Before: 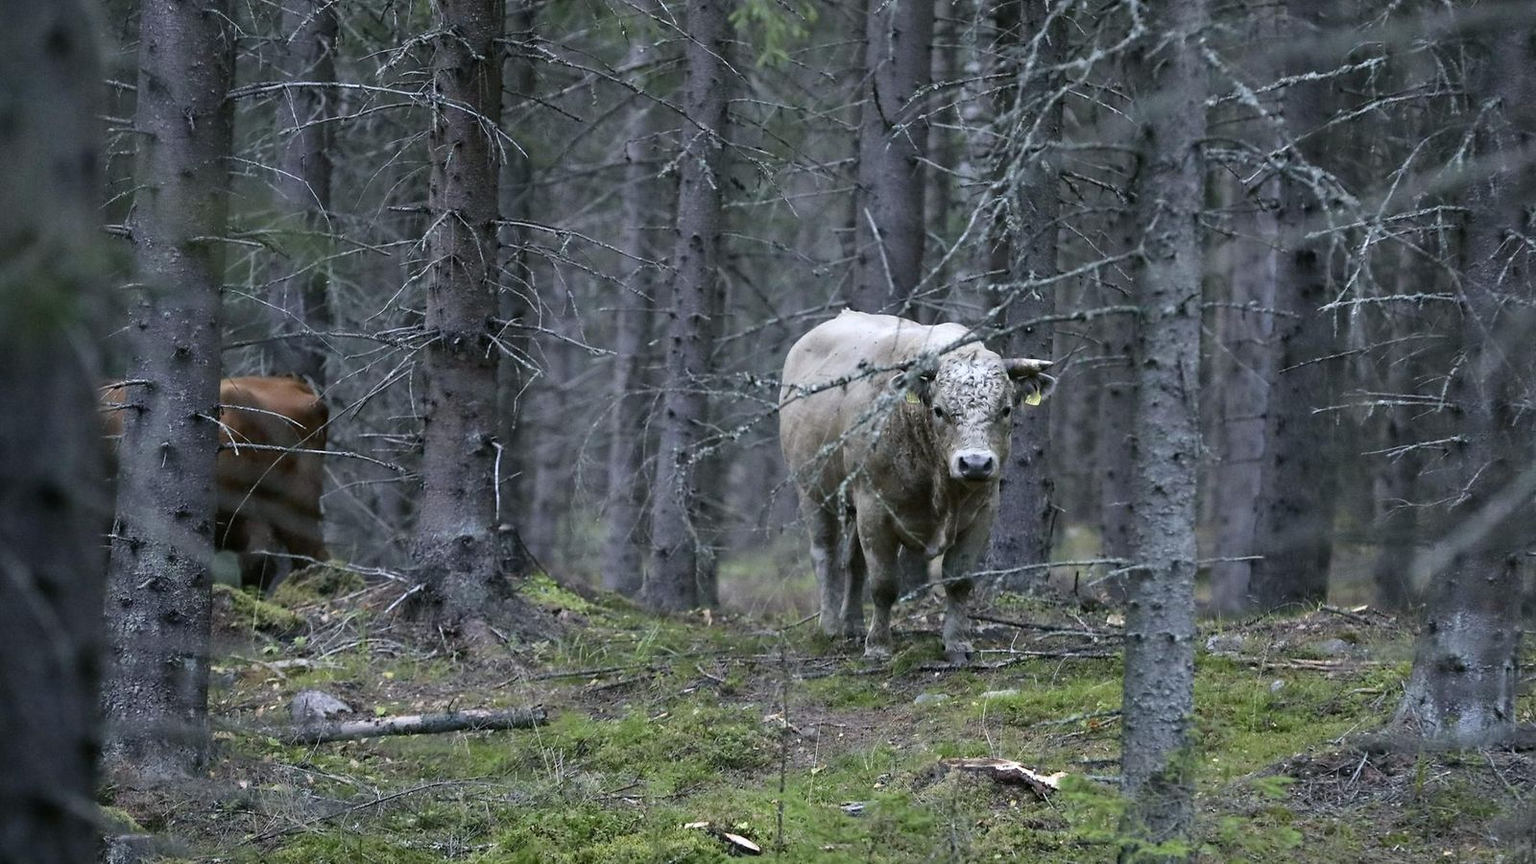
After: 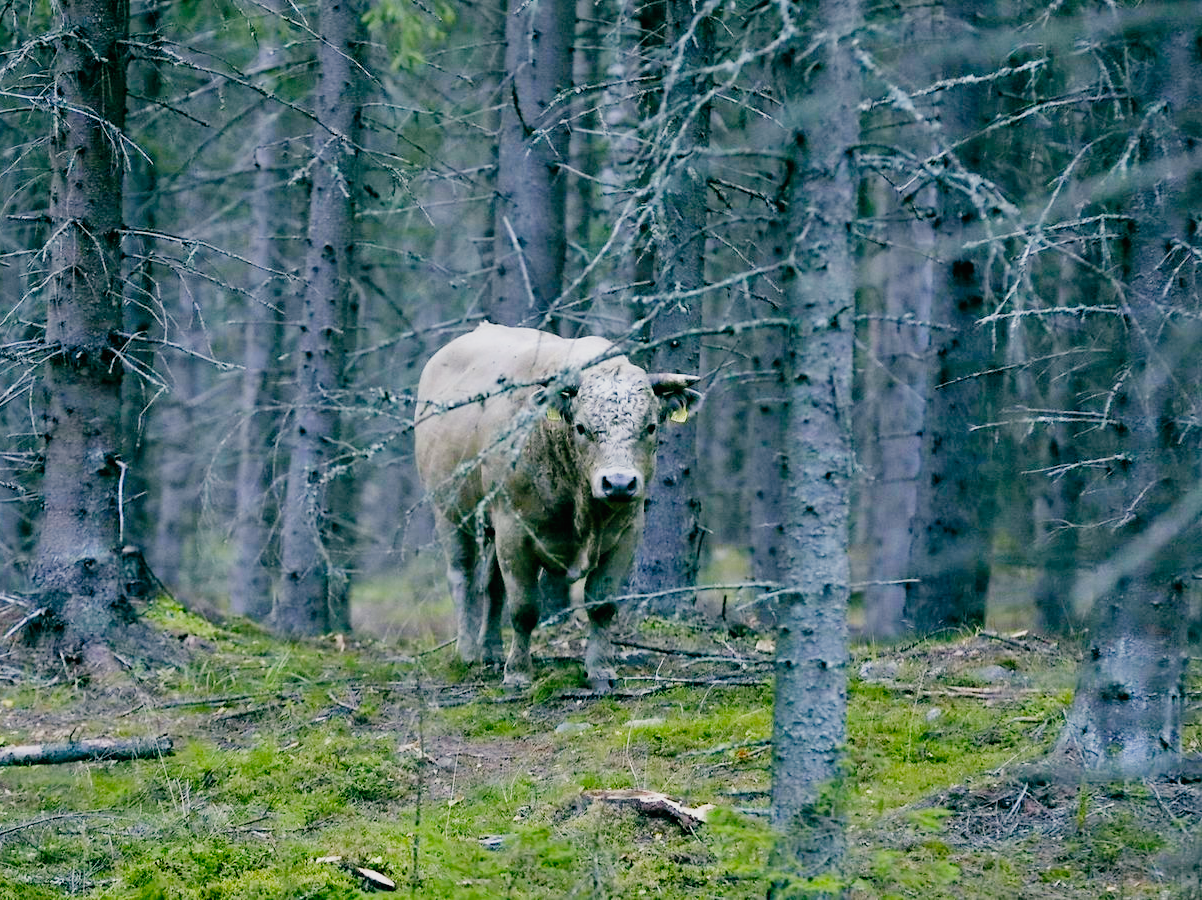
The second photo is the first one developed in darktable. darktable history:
filmic rgb: black relative exposure -7.65 EV, white relative exposure 4.56 EV, hardness 3.61, add noise in highlights 0, preserve chrominance no, color science v3 (2019), use custom middle-gray values true, contrast in highlights soft
crop and rotate: left 24.819%
levels: levels [0, 0.43, 0.984]
color balance rgb: highlights gain › chroma 1.066%, highlights gain › hue 60.01°, global offset › luminance -0.337%, global offset › chroma 0.113%, global offset › hue 164.97°, perceptual saturation grading › global saturation 25.14%, global vibrance 30.168%, contrast 9.769%
